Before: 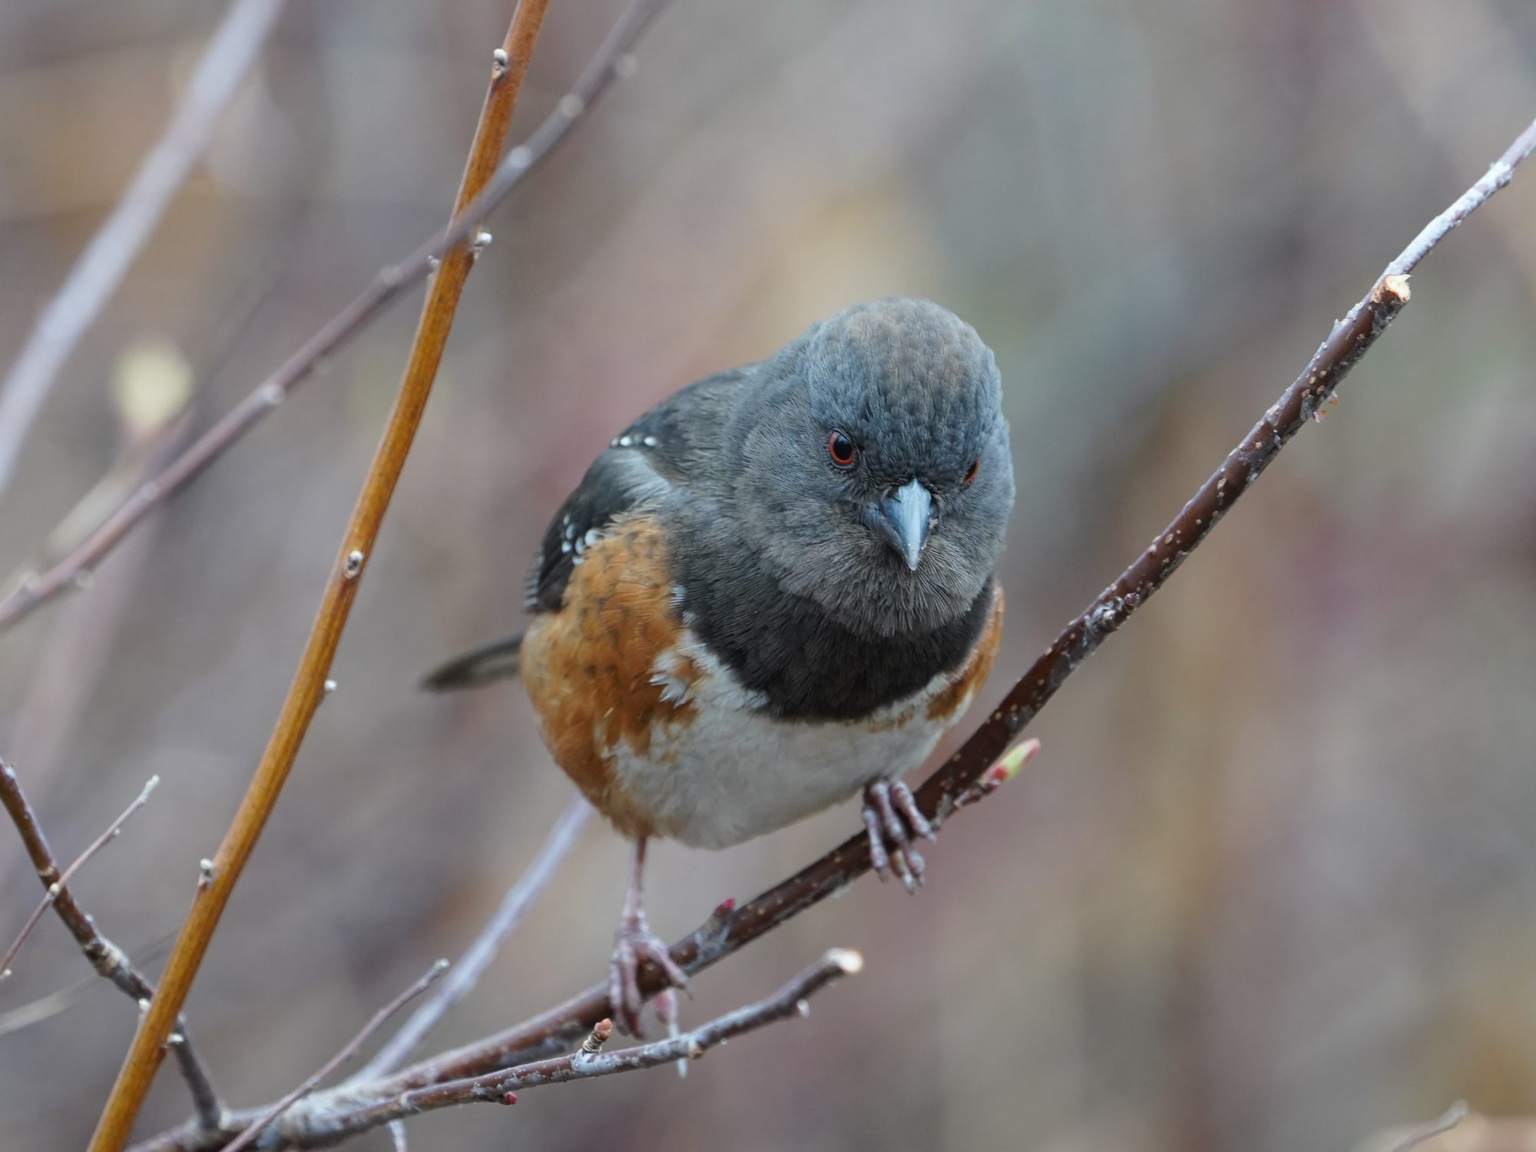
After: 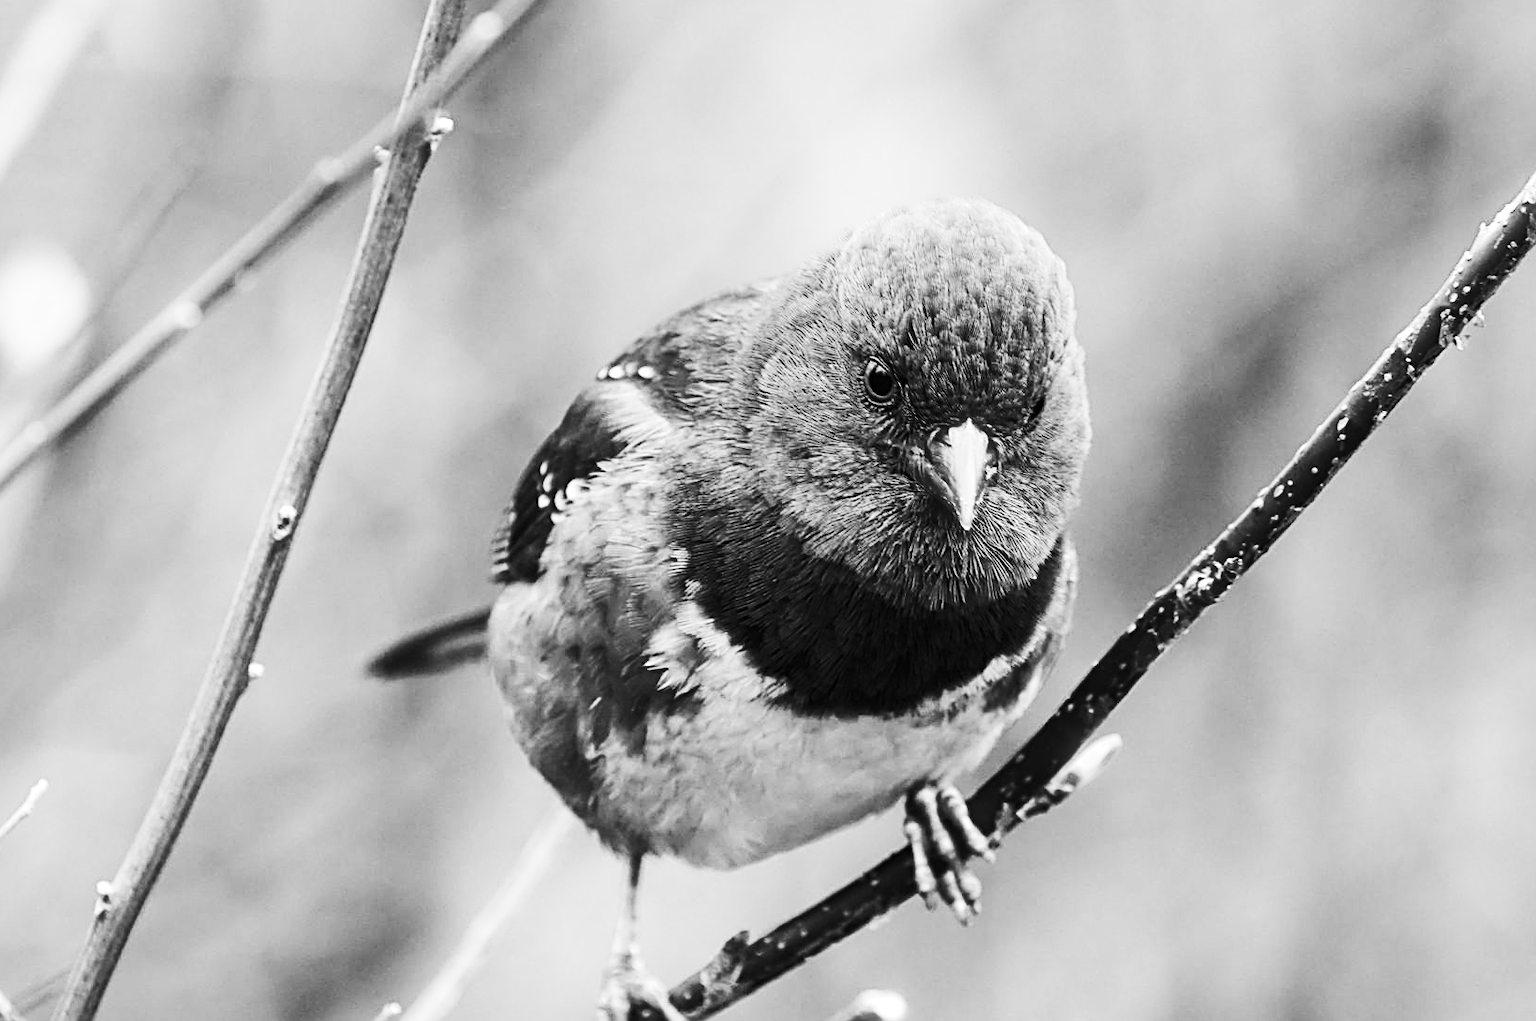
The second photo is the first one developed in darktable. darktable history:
tone equalizer: -8 EV -0.417 EV, -7 EV -0.389 EV, -6 EV -0.333 EV, -5 EV -0.222 EV, -3 EV 0.222 EV, -2 EV 0.333 EV, -1 EV 0.389 EV, +0 EV 0.417 EV, edges refinement/feathering 500, mask exposure compensation -1.57 EV, preserve details no
crop: left 7.856%, top 11.836%, right 10.12%, bottom 15.387%
monochrome: a -35.87, b 49.73, size 1.7
exposure: exposure 0.496 EV, compensate highlight preservation false
sharpen: radius 2.676, amount 0.669
bloom: size 3%, threshold 100%, strength 0%
contrast brightness saturation: contrast 0.4, brightness 0.05, saturation 0.25
color correction: saturation 0.8
